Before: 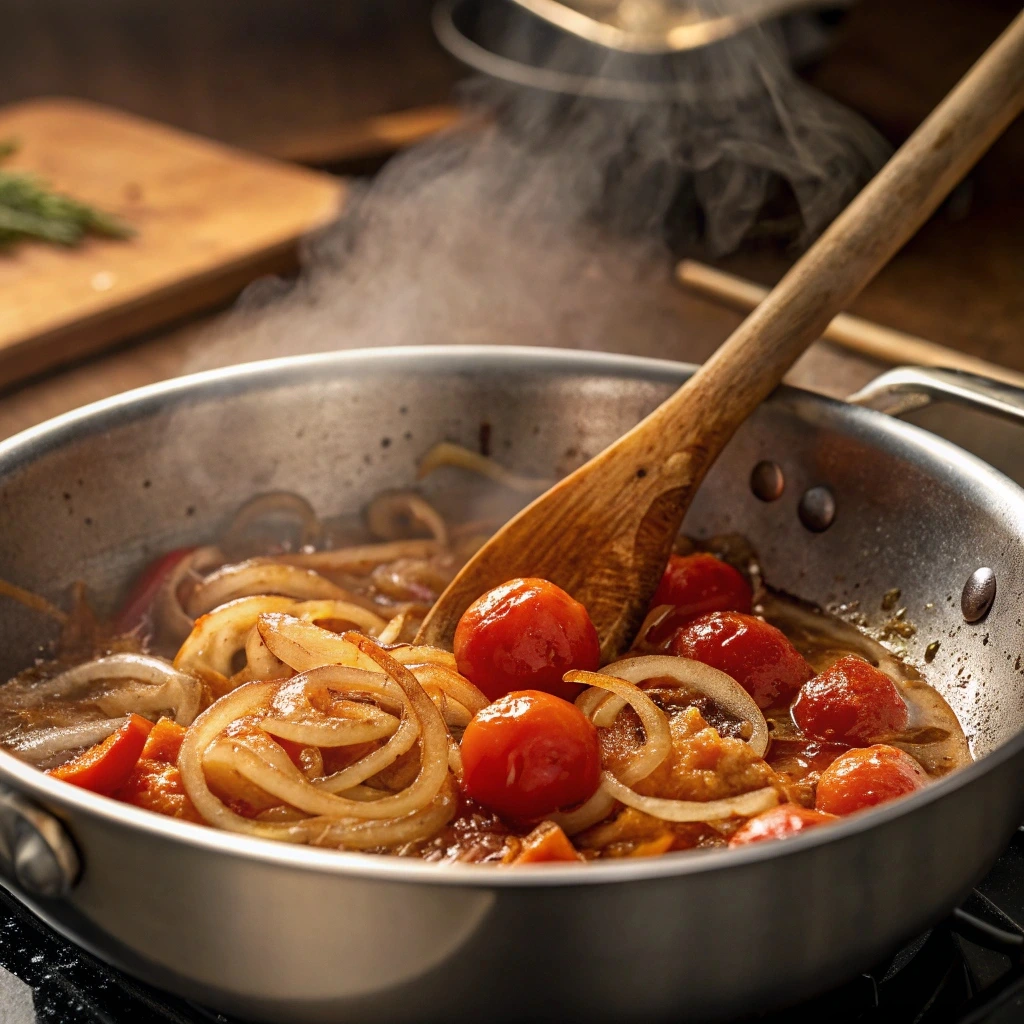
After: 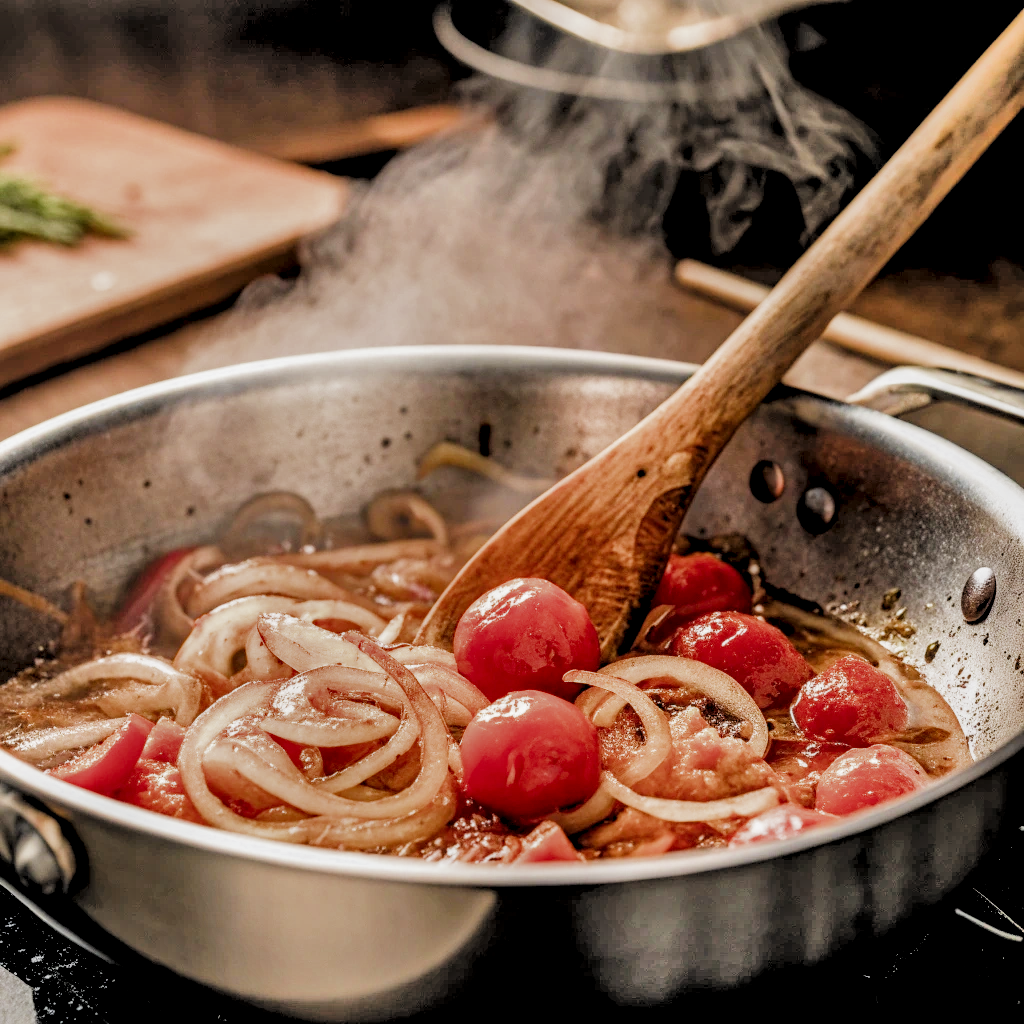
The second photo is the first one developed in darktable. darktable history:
exposure: black level correction 0, exposure 1.2 EV, compensate exposure bias true, compensate highlight preservation false
local contrast: detail 150%
filmic rgb: black relative exposure -2.9 EV, white relative exposure 4.56 EV, hardness 1.7, contrast 1.257, add noise in highlights 0, preserve chrominance max RGB, color science v3 (2019), use custom middle-gray values true, iterations of high-quality reconstruction 0, contrast in highlights soft
shadows and highlights: shadows 82.57, white point adjustment -9.24, highlights -61.39, soften with gaussian
